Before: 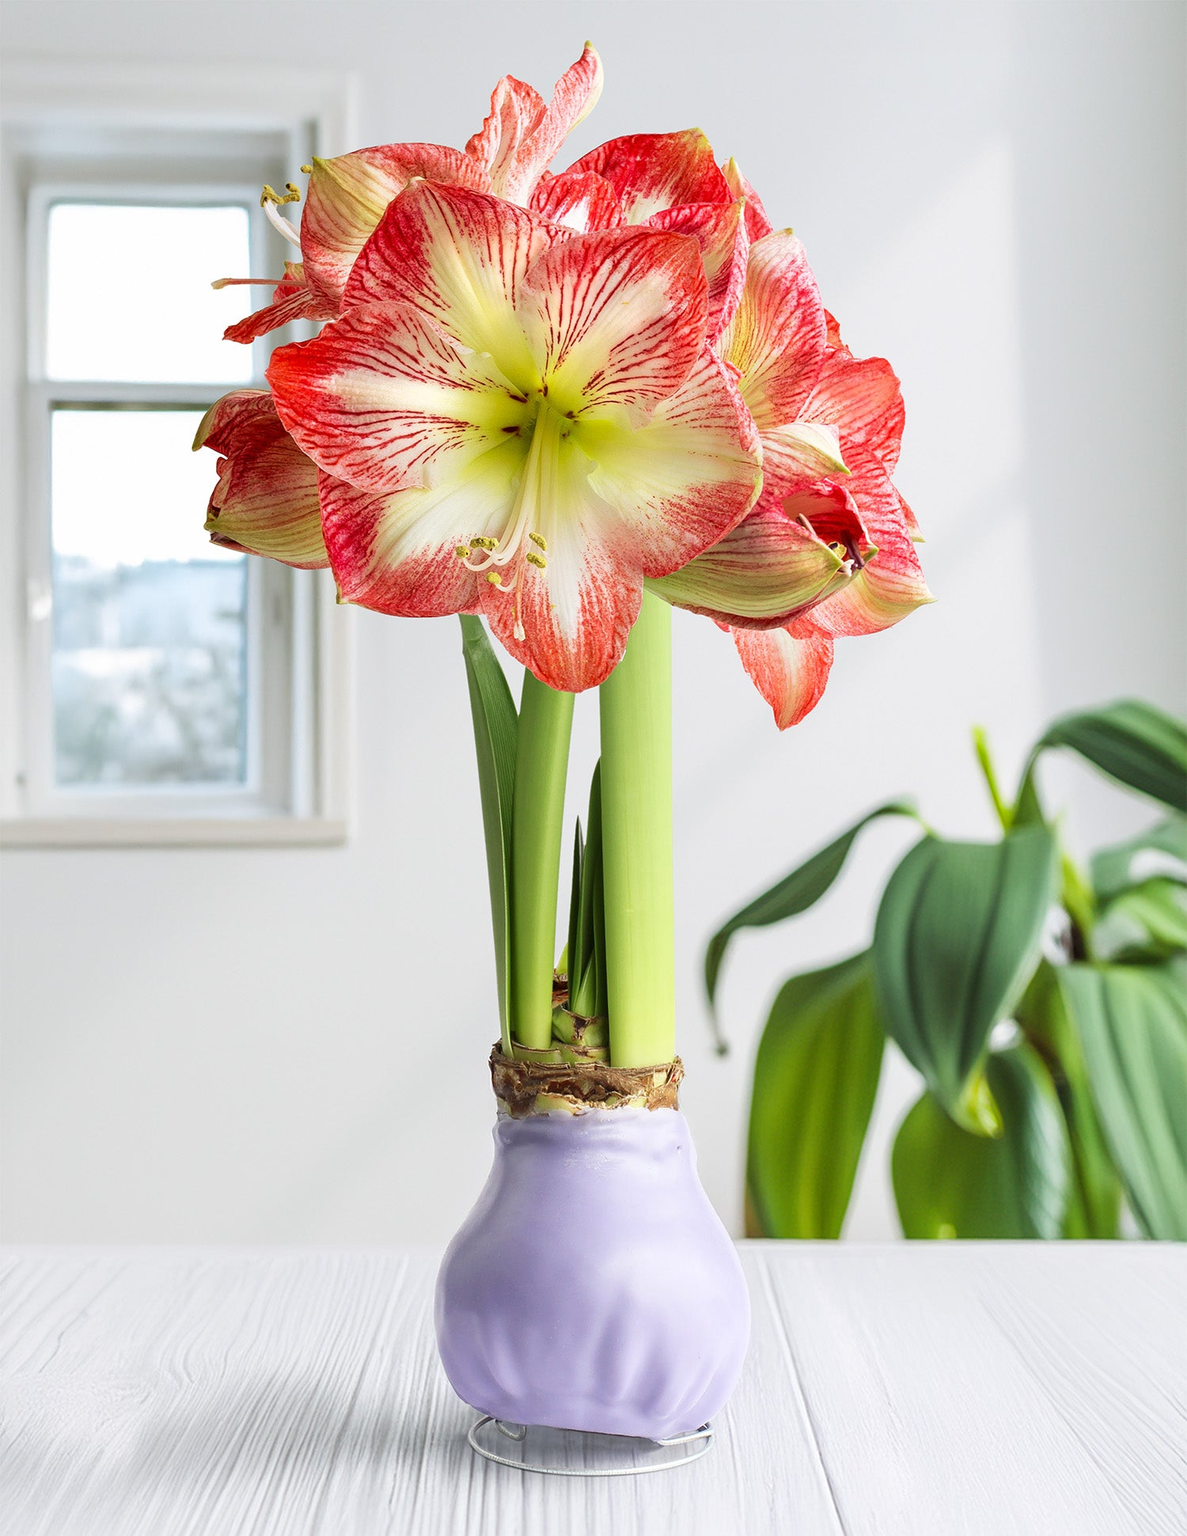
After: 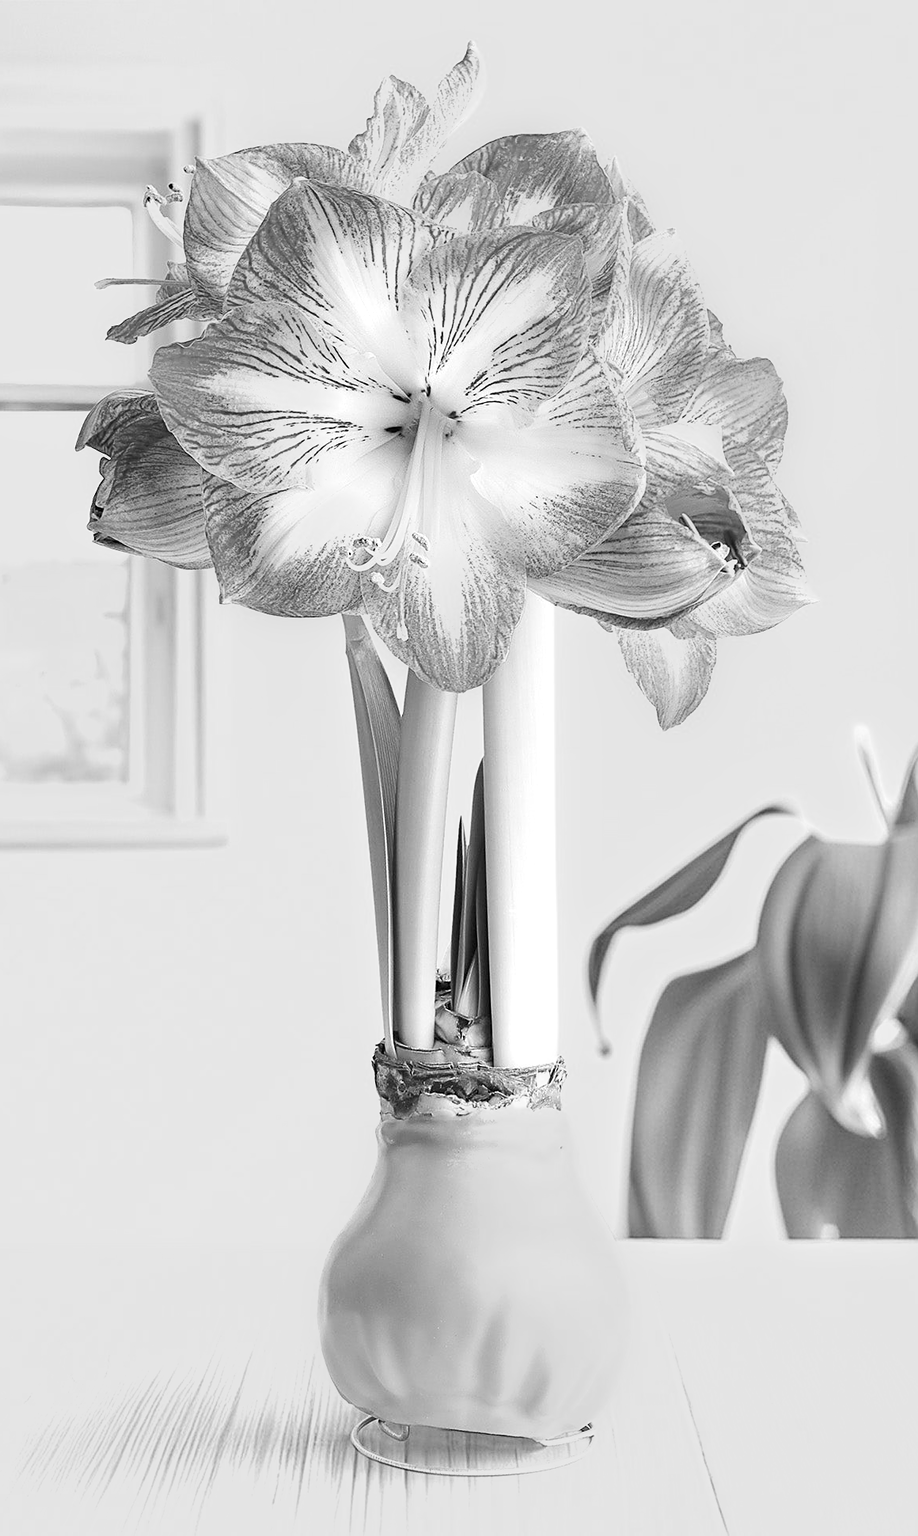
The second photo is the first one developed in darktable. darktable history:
sharpen: on, module defaults
monochrome: a -71.75, b 75.82
tone curve: curves: ch0 [(0, 0) (0.55, 0.716) (0.841, 0.969)]
crop: left 9.88%, right 12.664%
